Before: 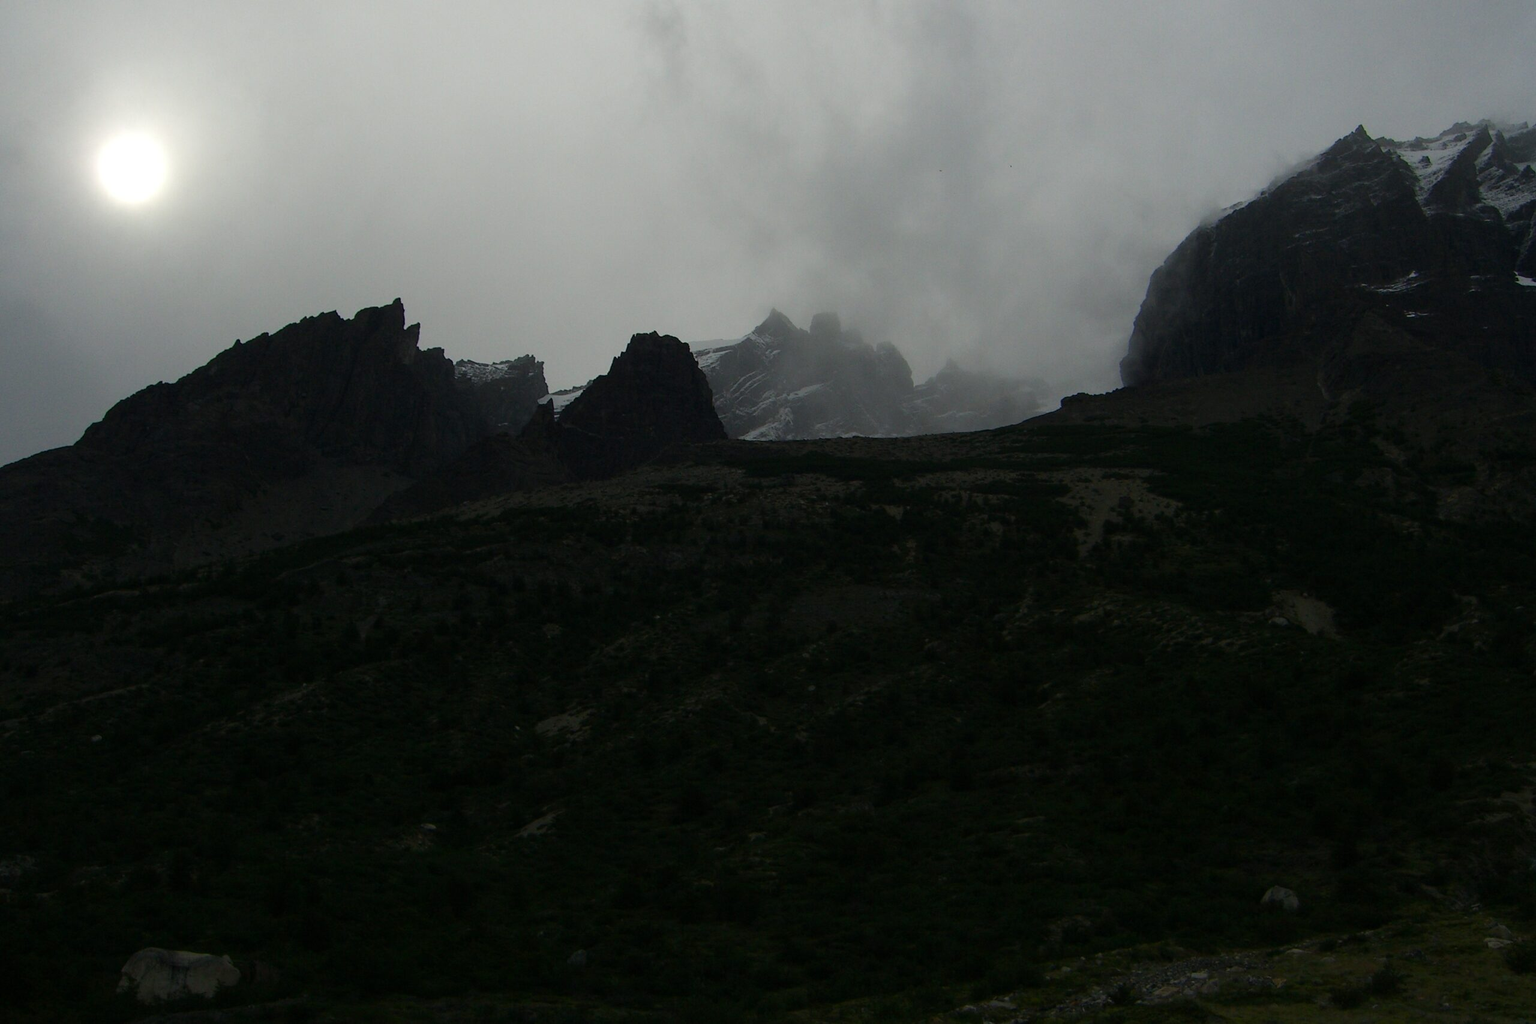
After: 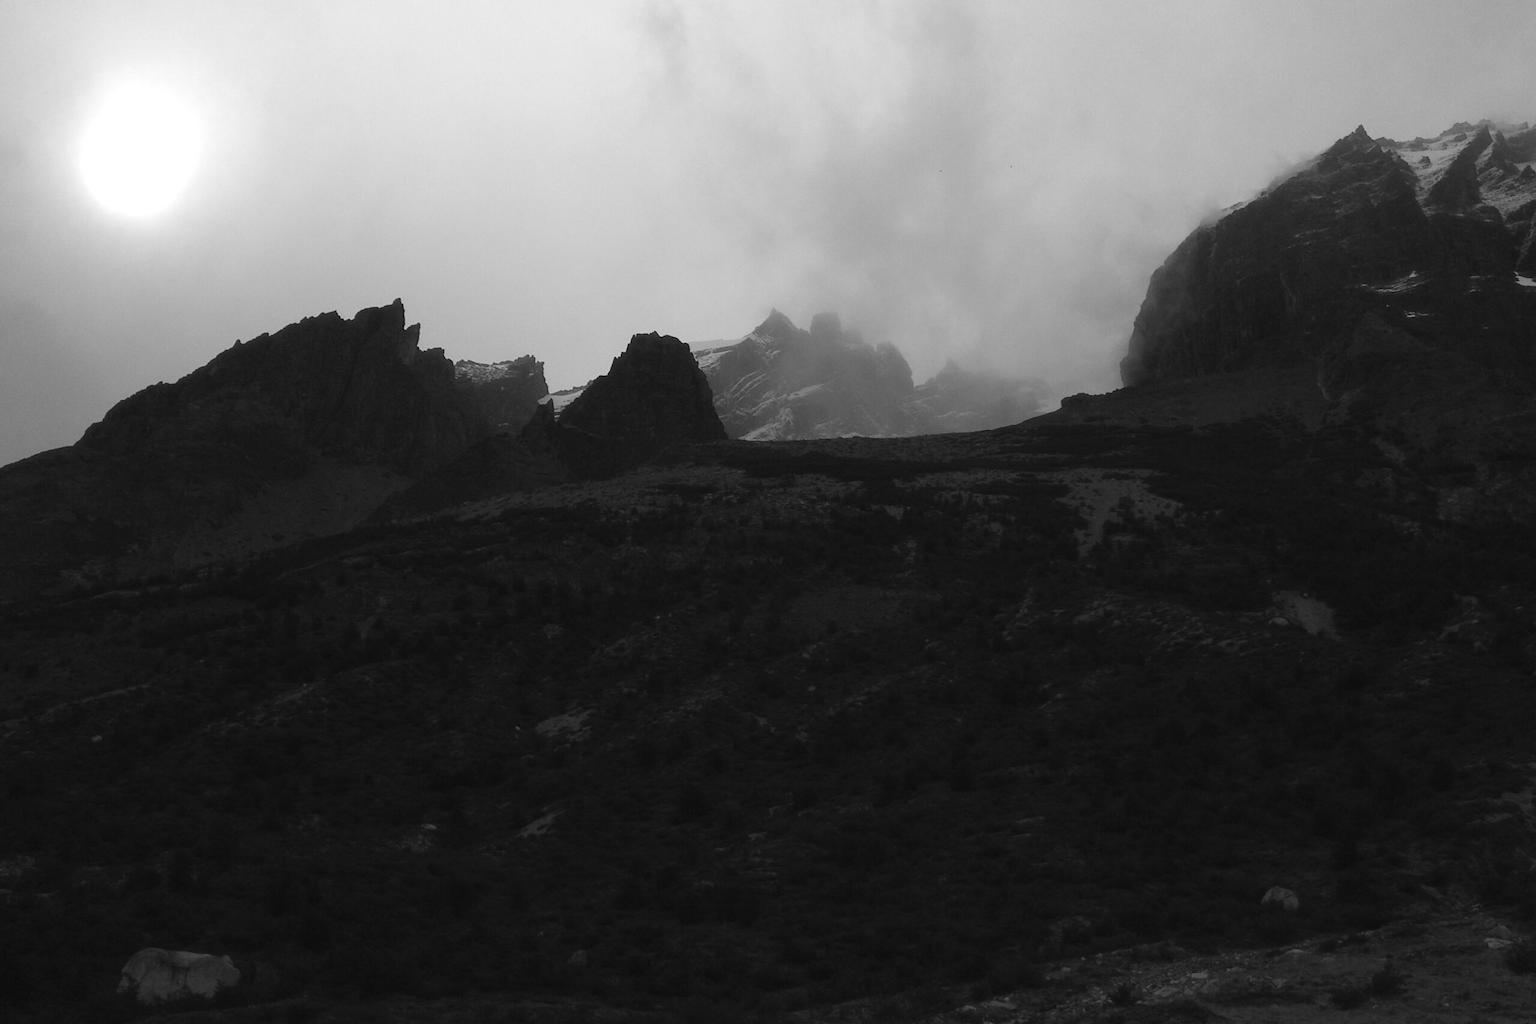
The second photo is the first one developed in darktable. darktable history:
monochrome: on, module defaults
exposure: exposure 0.6 EV, compensate highlight preservation false
contrast brightness saturation: contrast -0.05, saturation -0.41
haze removal: strength -0.1, adaptive false
